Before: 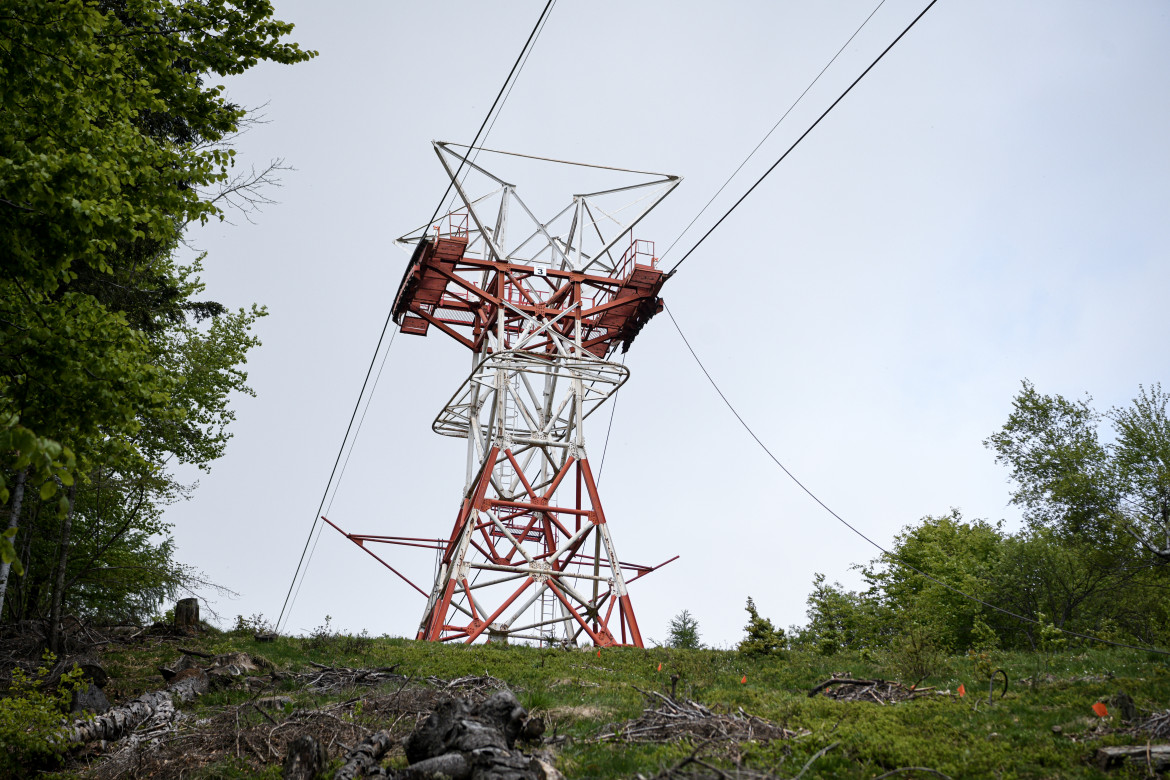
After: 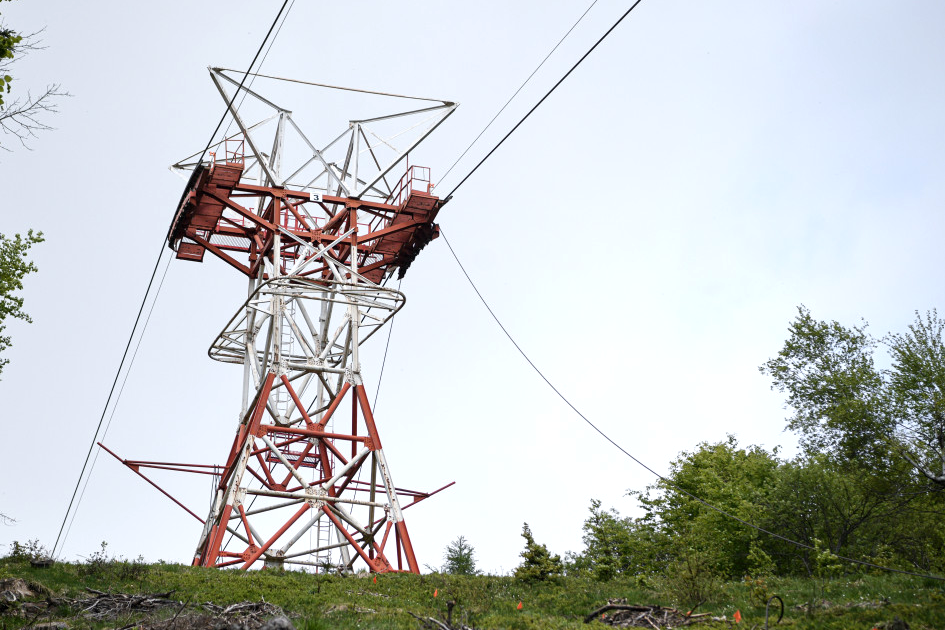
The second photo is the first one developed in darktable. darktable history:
crop: left 19.159%, top 9.58%, bottom 9.58%
exposure: exposure 0.207 EV, compensate highlight preservation false
